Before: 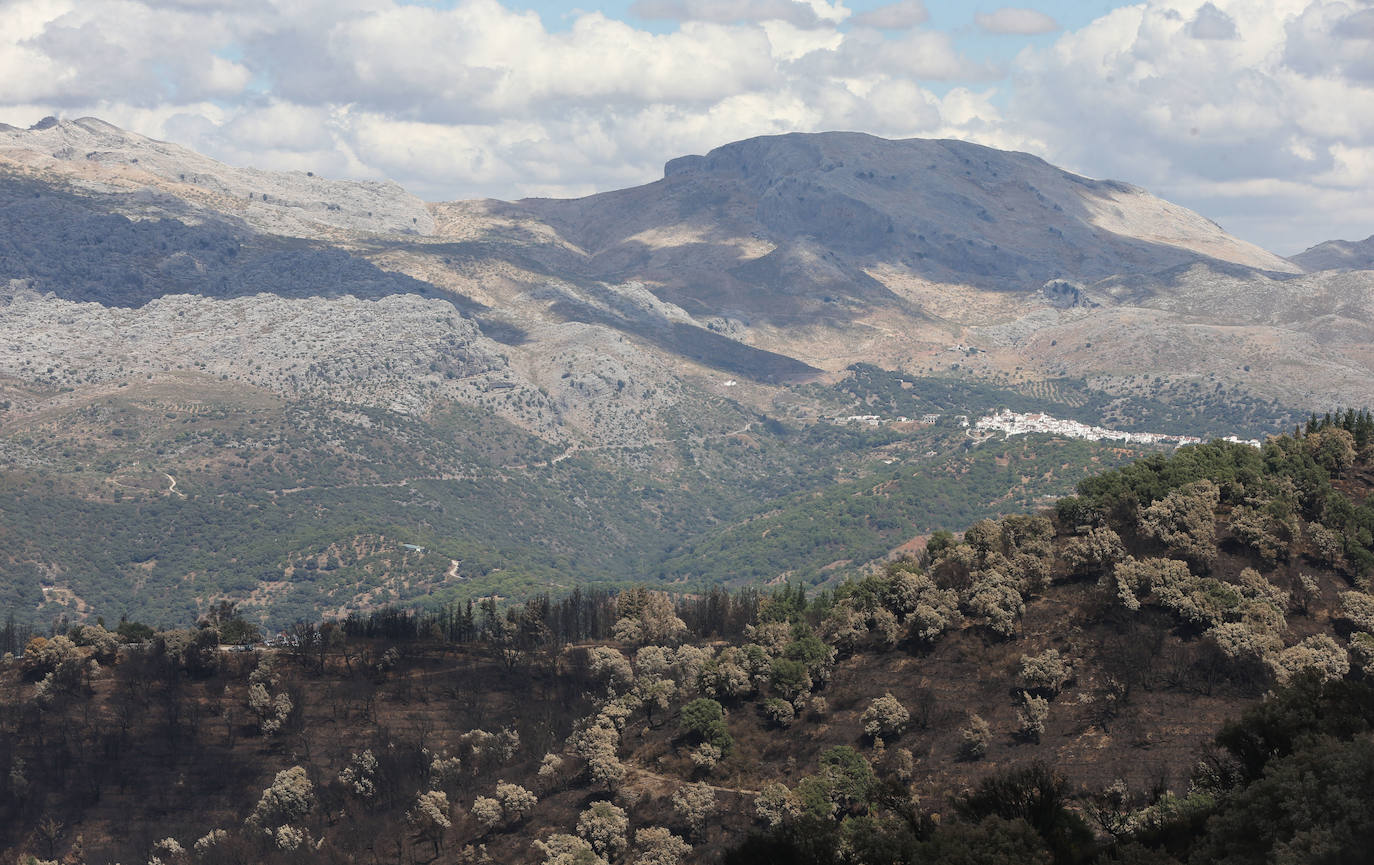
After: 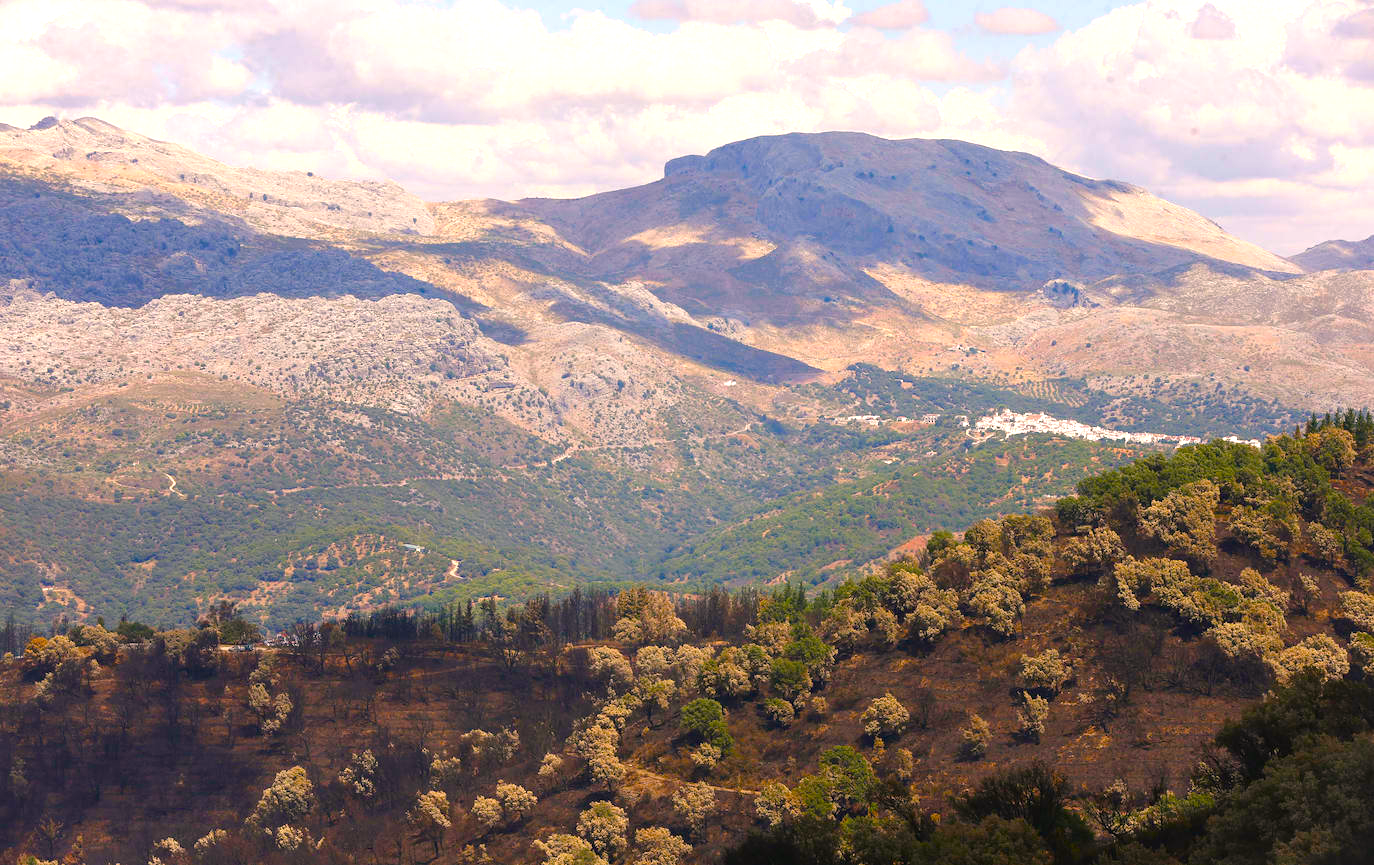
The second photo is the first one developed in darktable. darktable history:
color balance rgb: linear chroma grading › global chroma 25%, perceptual saturation grading › global saturation 45%, perceptual saturation grading › highlights -50%, perceptual saturation grading › shadows 30%, perceptual brilliance grading › global brilliance 18%, global vibrance 40%
color correction: highlights a* 11.96, highlights b* 11.58
